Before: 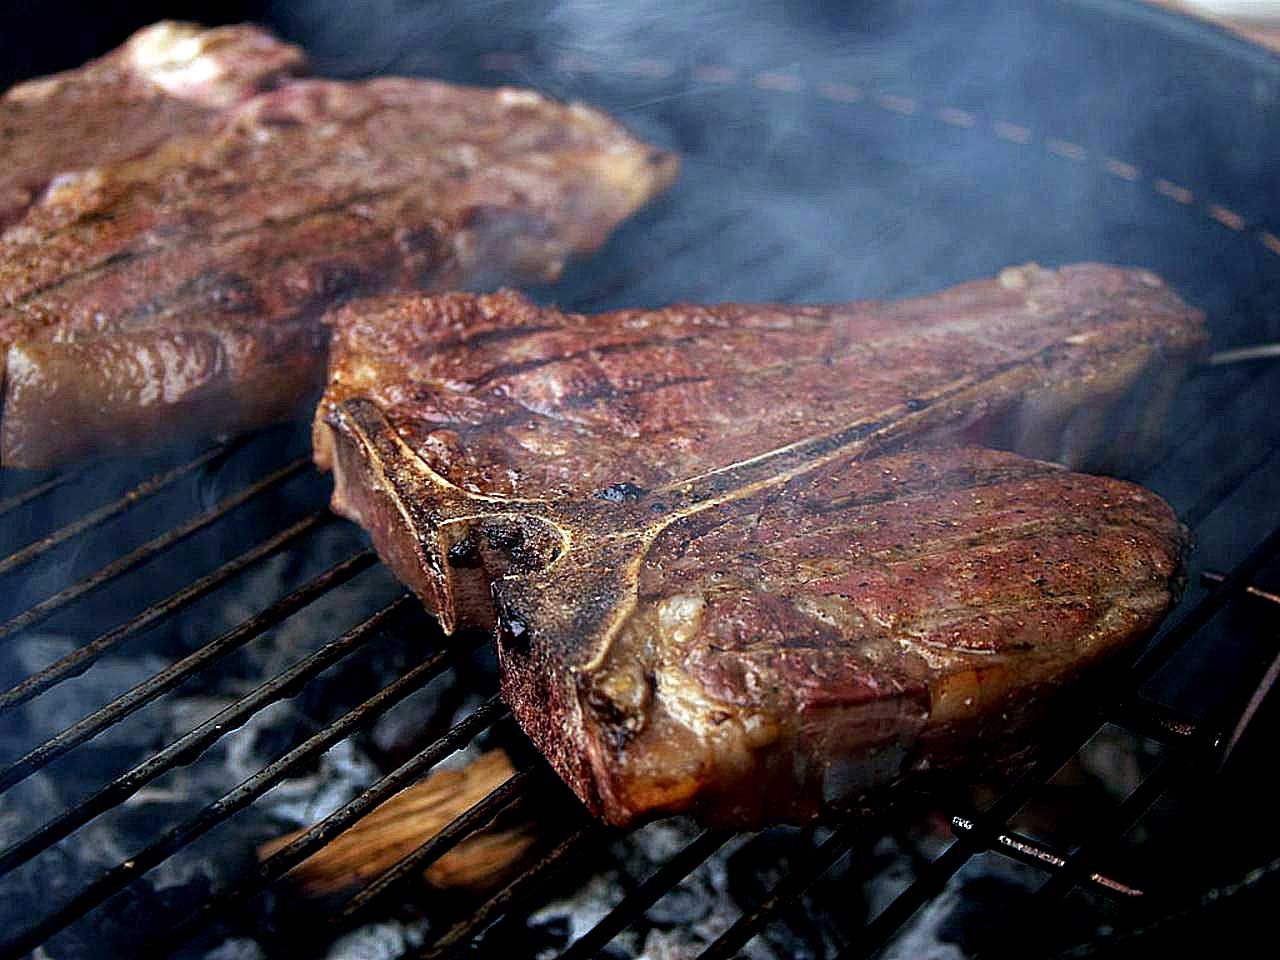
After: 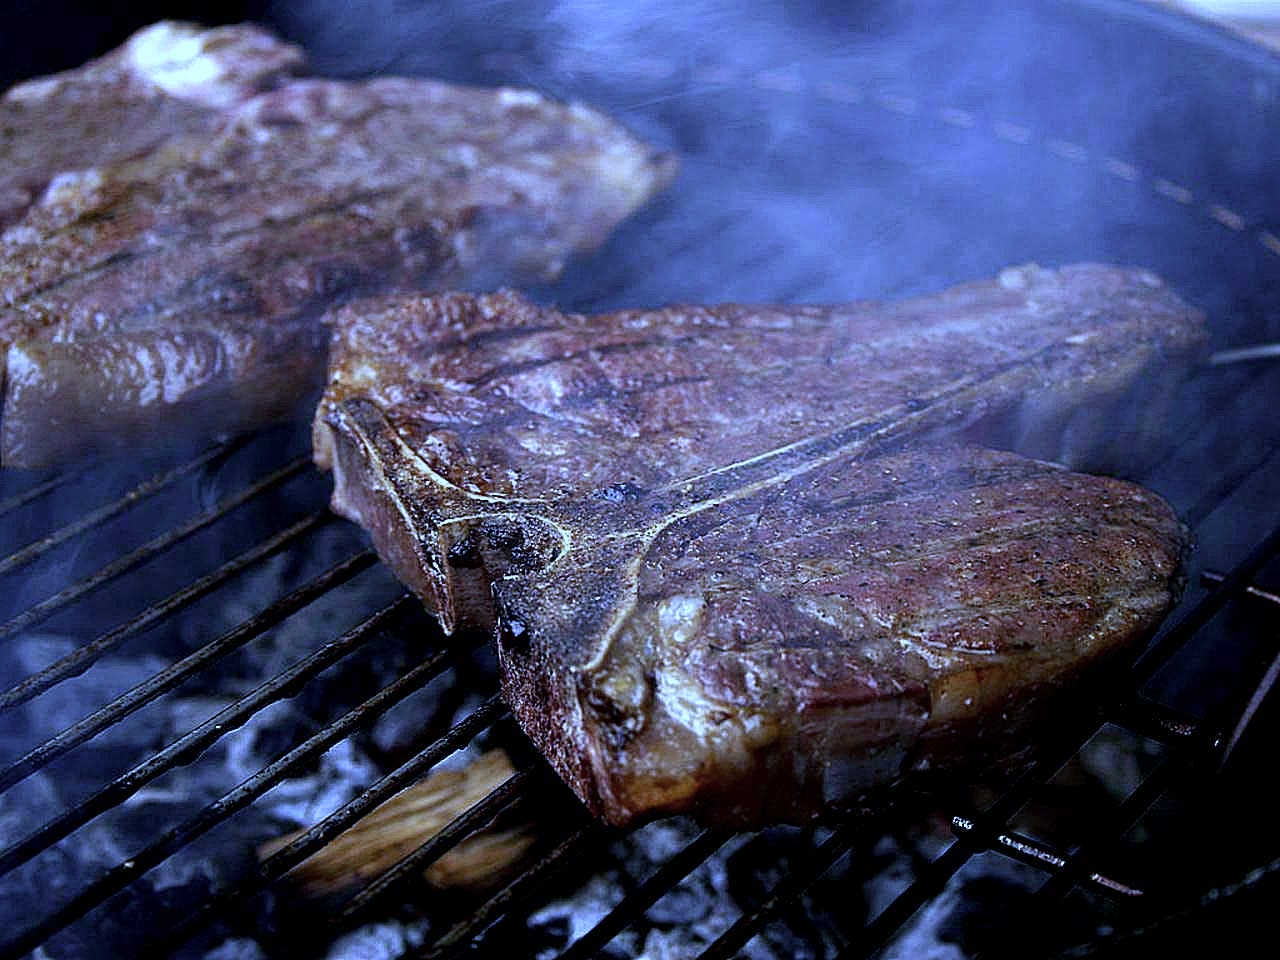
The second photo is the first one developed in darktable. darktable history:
color correction: saturation 0.8
white balance: red 0.766, blue 1.537
